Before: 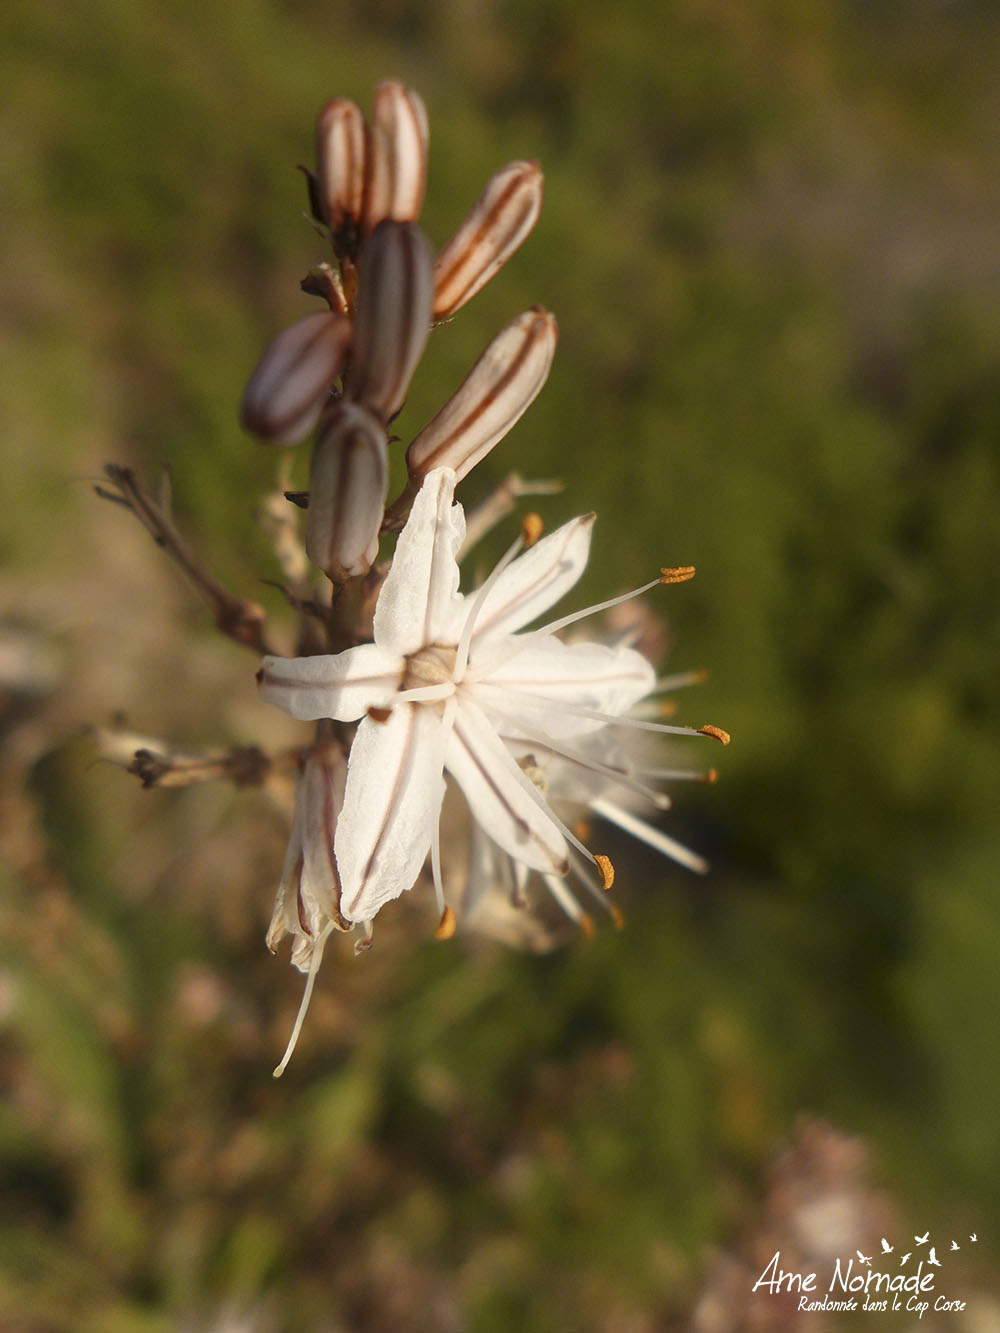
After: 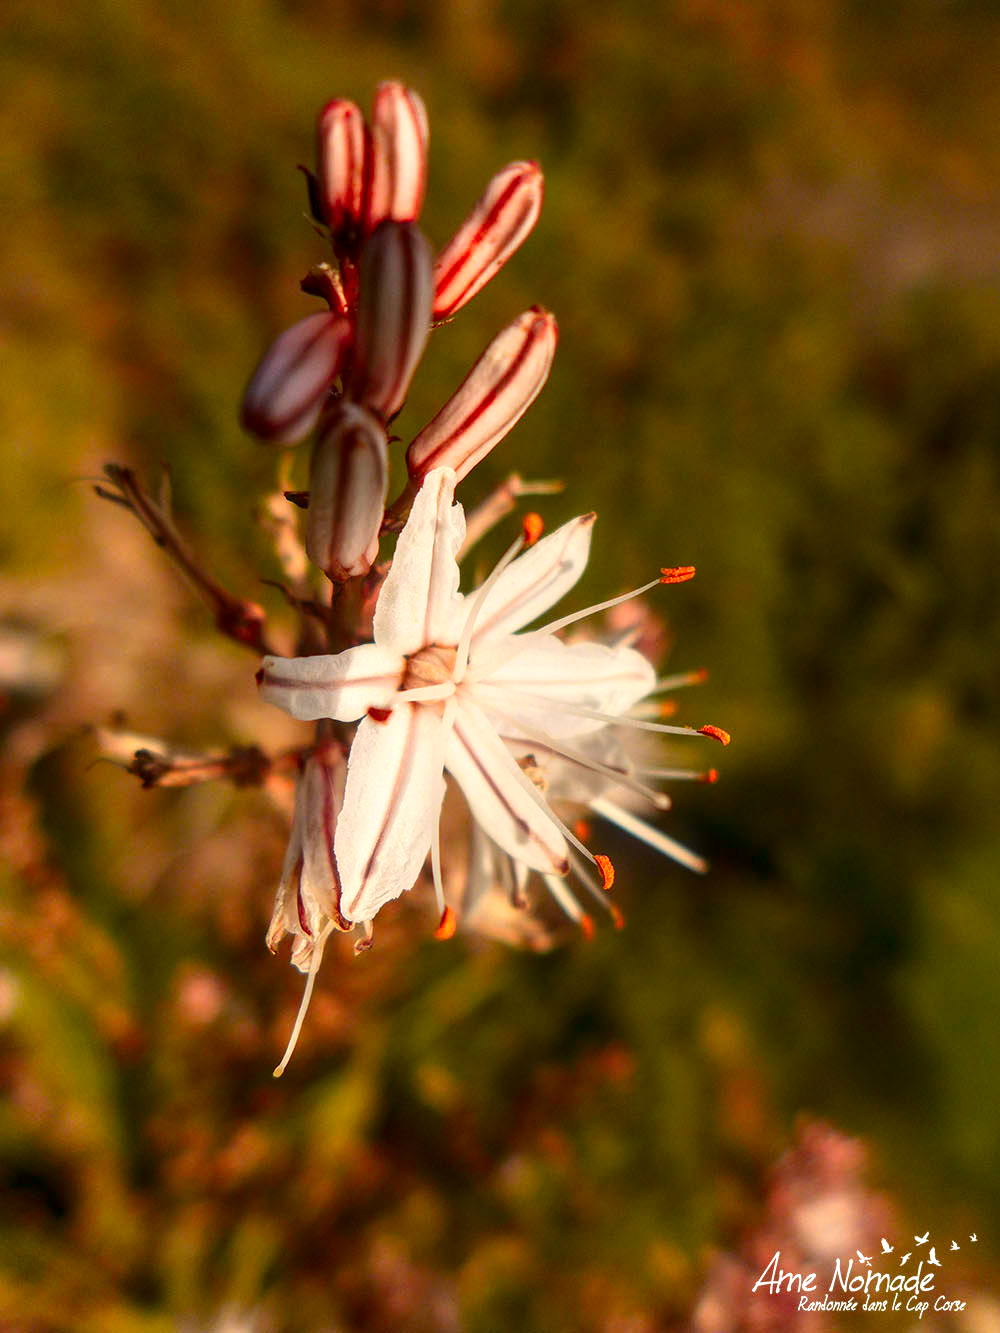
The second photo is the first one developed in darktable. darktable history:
color zones: curves: ch1 [(0.24, 0.629) (0.75, 0.5)]; ch2 [(0.255, 0.454) (0.745, 0.491)]
color calibration: illuminant same as pipeline (D50), adaptation XYZ, x 0.346, y 0.358, temperature 5013.08 K
contrast brightness saturation: contrast 0.181, saturation 0.302
local contrast: detail 130%
